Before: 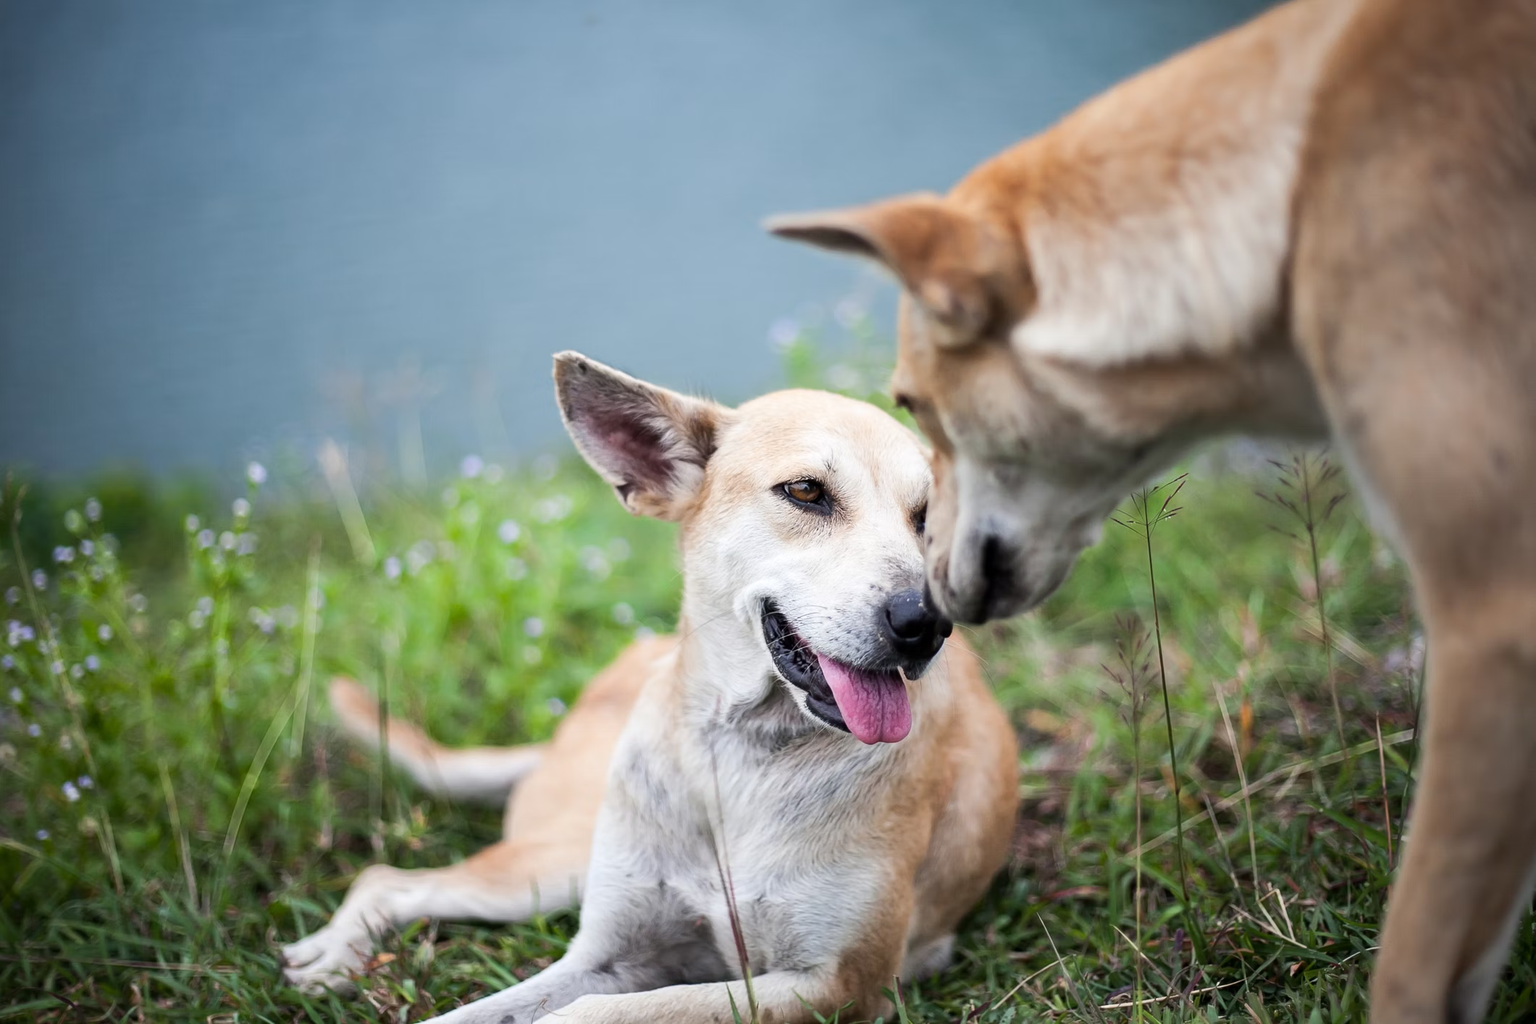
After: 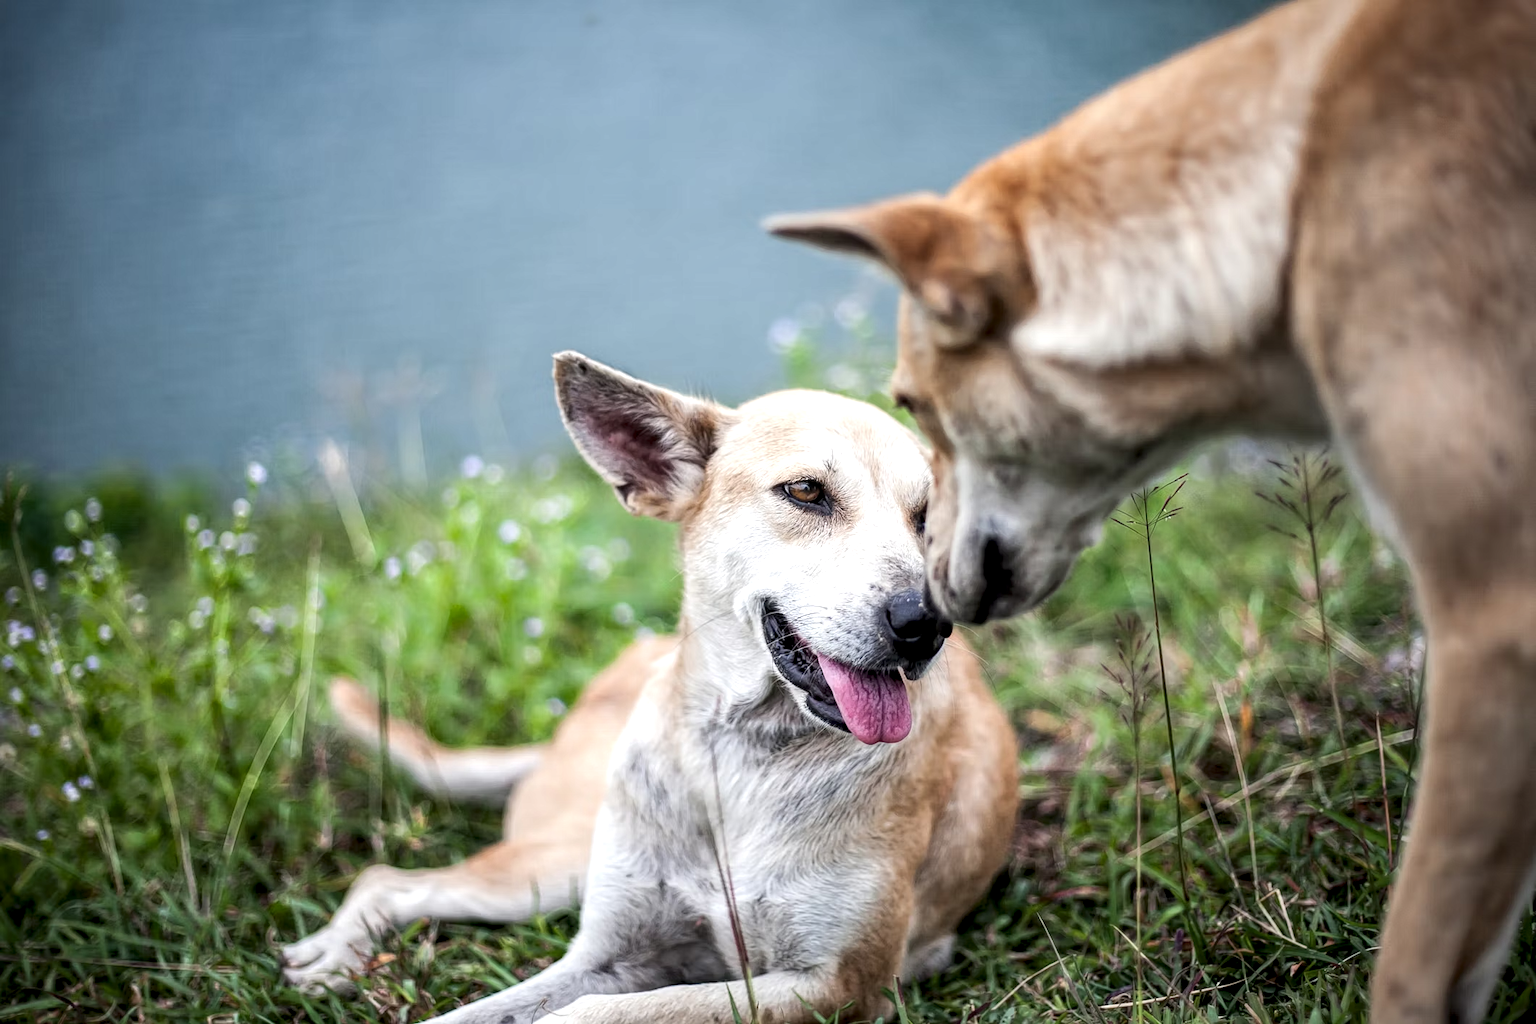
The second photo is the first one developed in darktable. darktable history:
local contrast: highlights 105%, shadows 98%, detail 200%, midtone range 0.2
